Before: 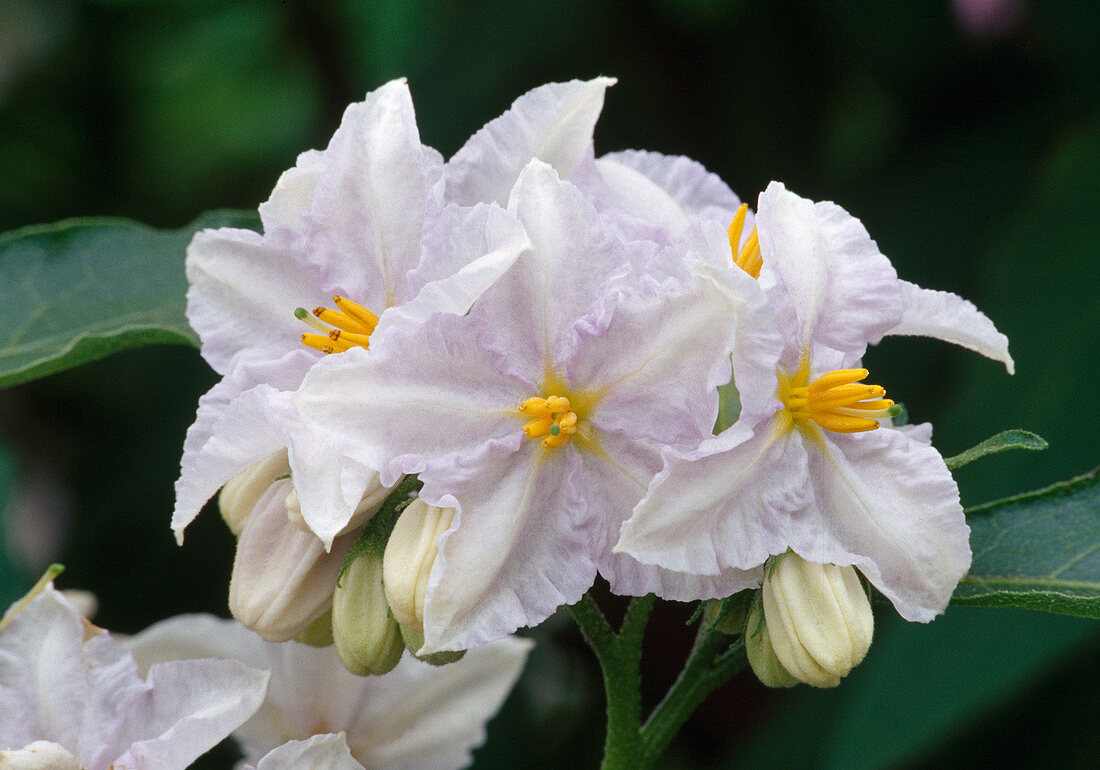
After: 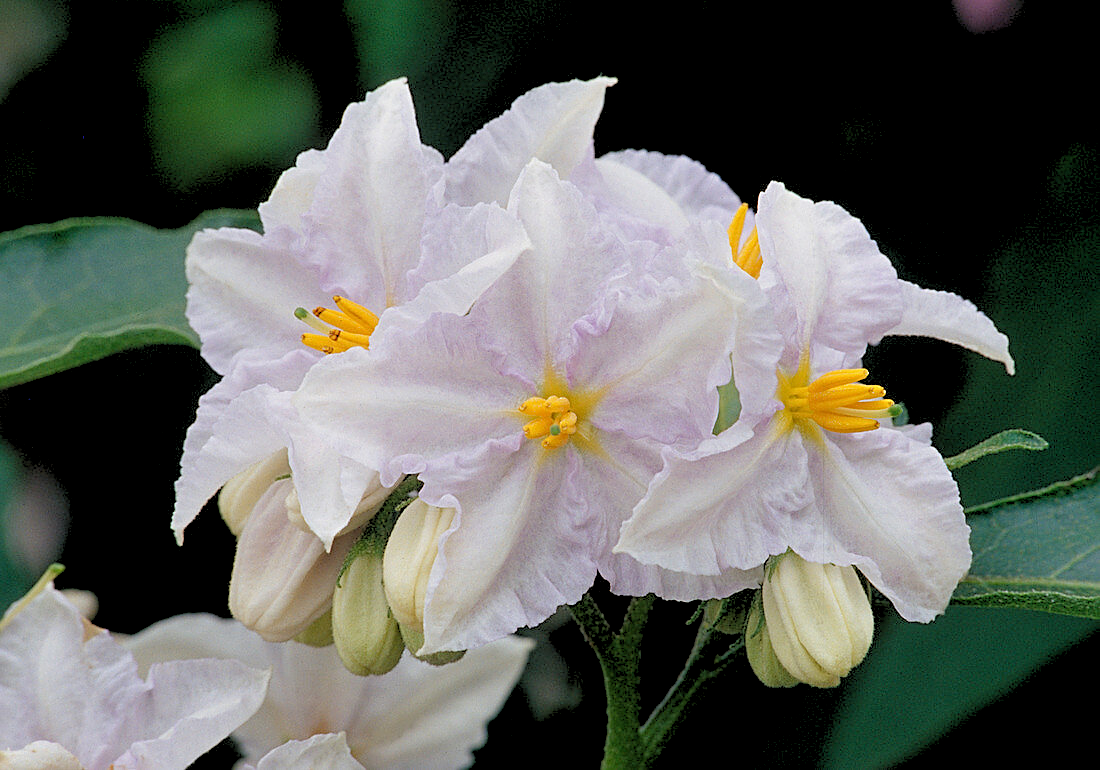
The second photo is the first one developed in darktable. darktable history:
sharpen: on, module defaults
rgb levels: preserve colors sum RGB, levels [[0.038, 0.433, 0.934], [0, 0.5, 1], [0, 0.5, 1]]
